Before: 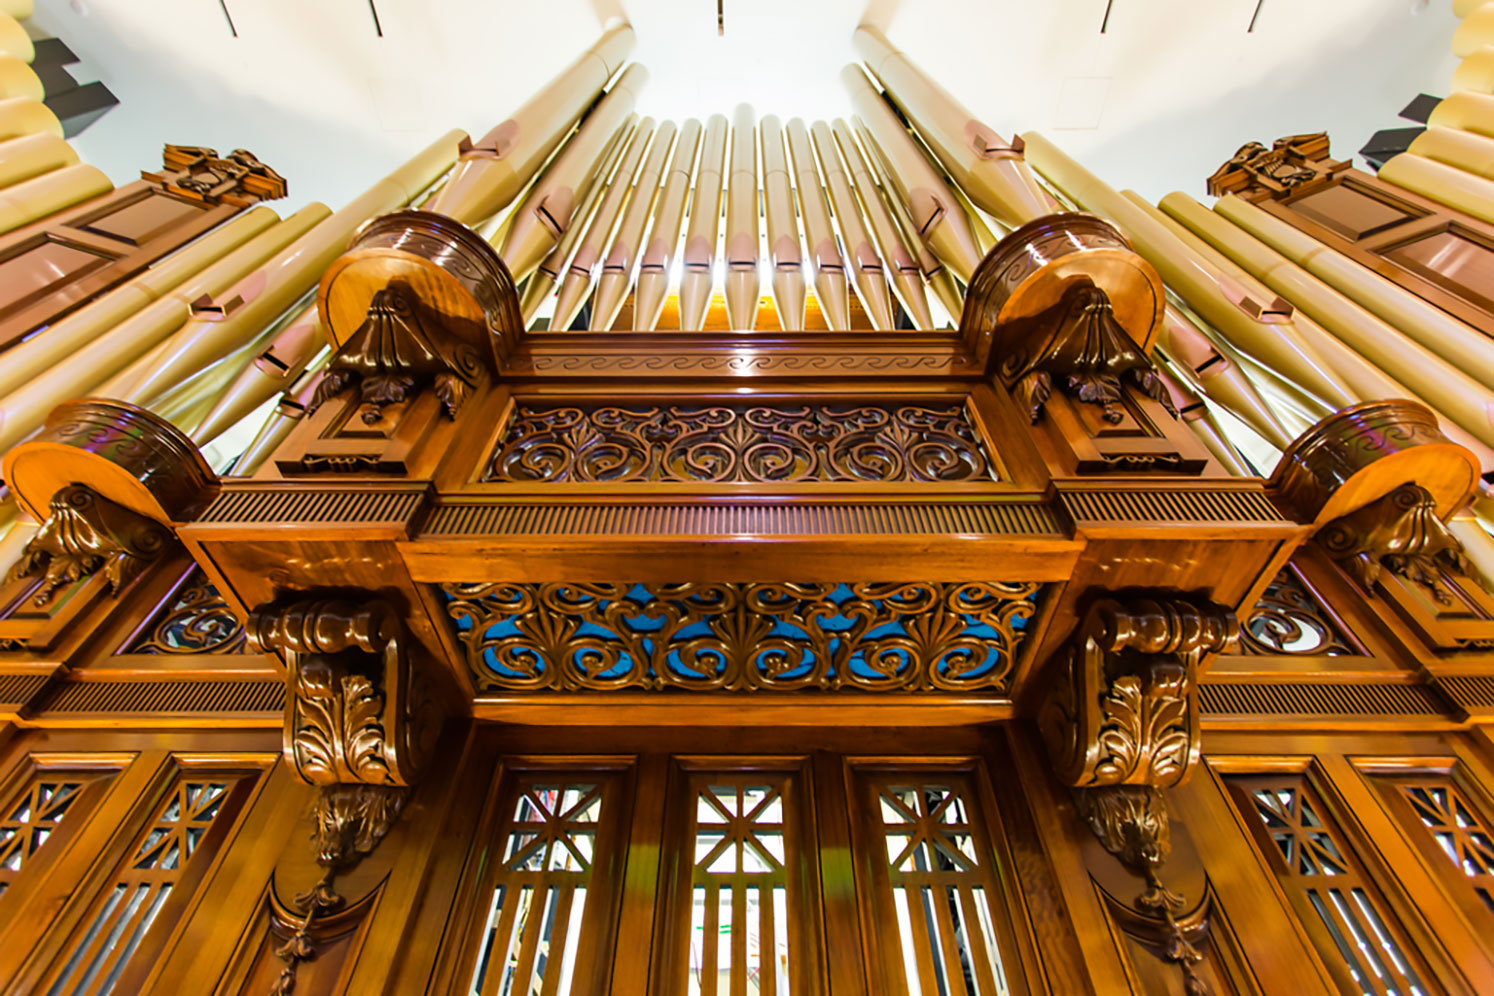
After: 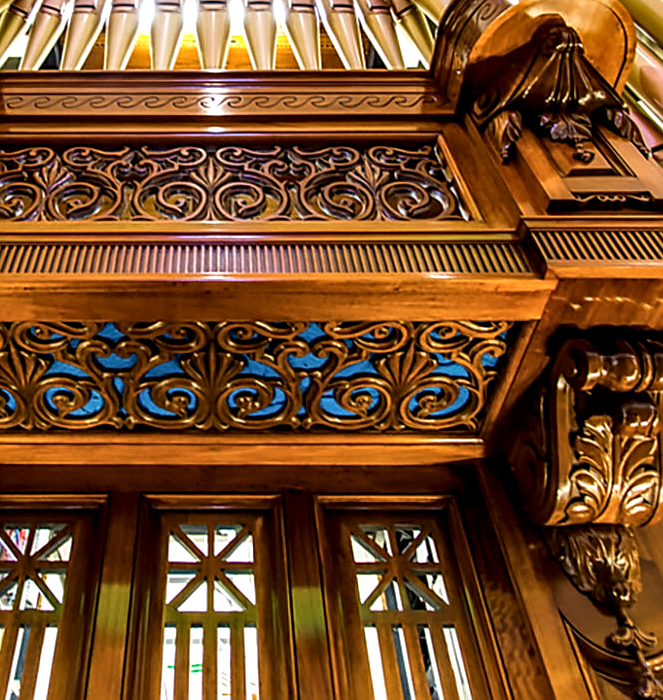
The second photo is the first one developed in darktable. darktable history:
sharpen: on, module defaults
local contrast: highlights 60%, shadows 60%, detail 160%
crop: left 35.432%, top 26.233%, right 20.145%, bottom 3.432%
